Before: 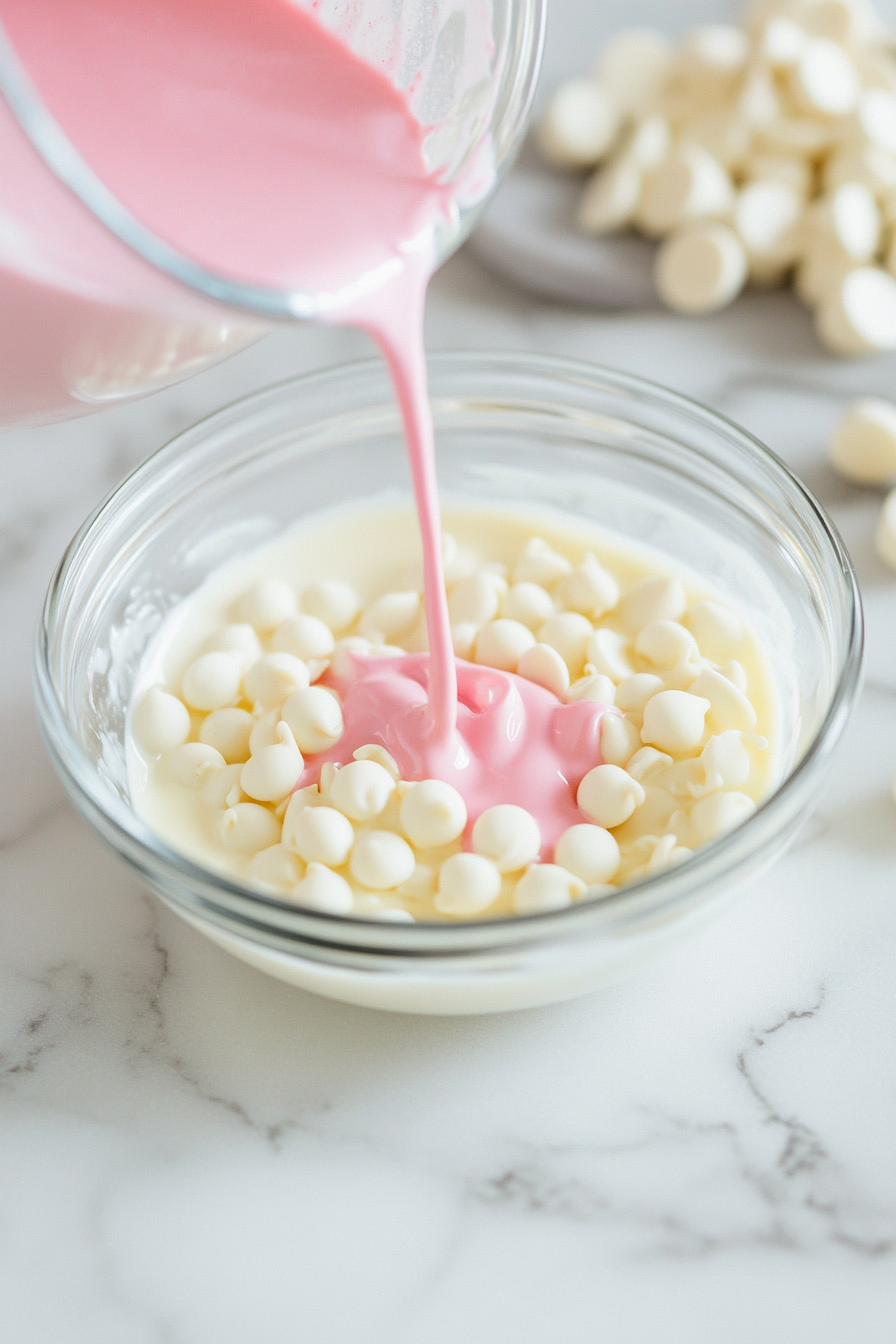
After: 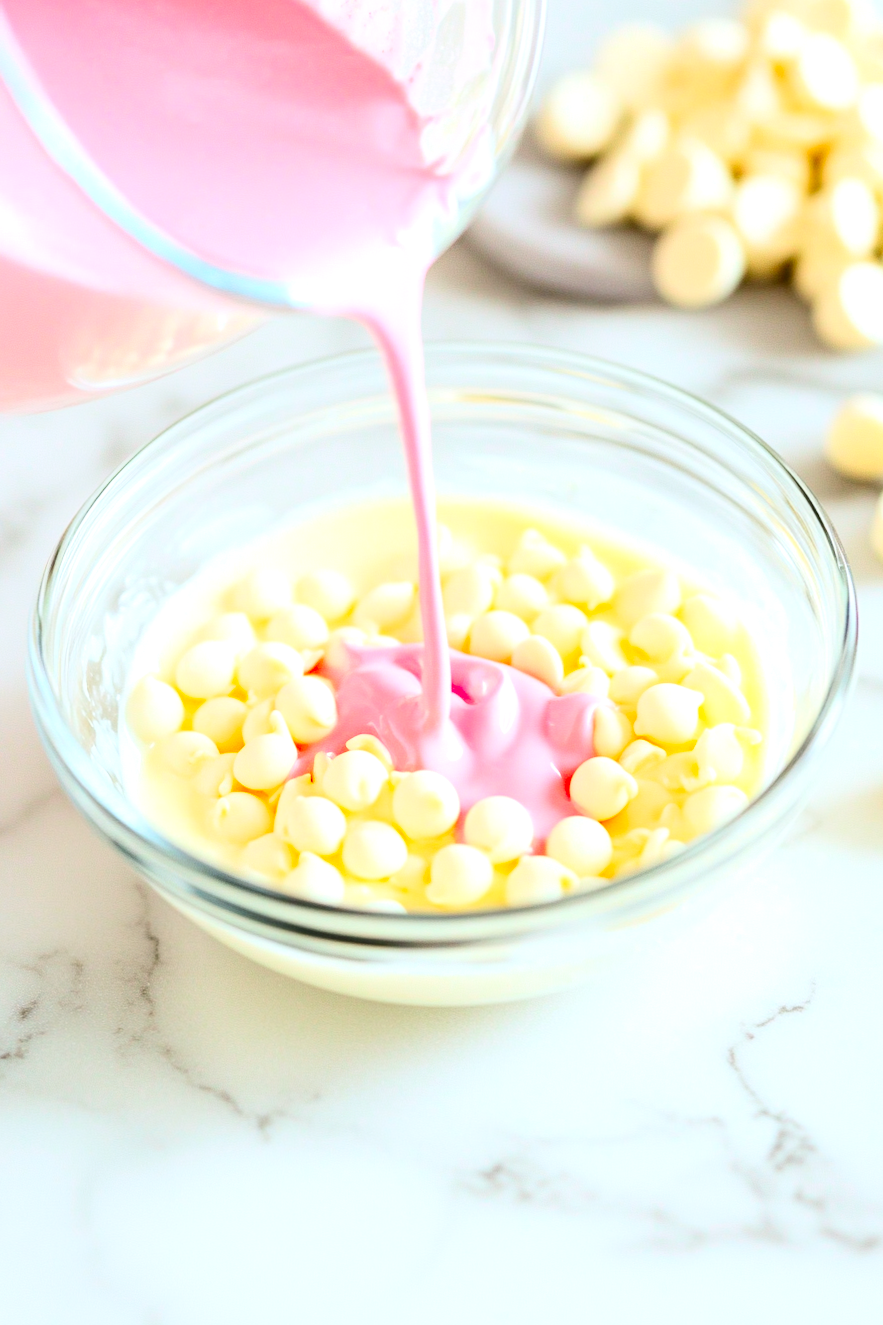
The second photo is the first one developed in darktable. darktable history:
exposure: black level correction 0.004, exposure 0.417 EV, compensate exposure bias true, compensate highlight preservation false
crop and rotate: angle -0.549°
contrast brightness saturation: contrast 0.264, brightness 0.012, saturation 0.858
